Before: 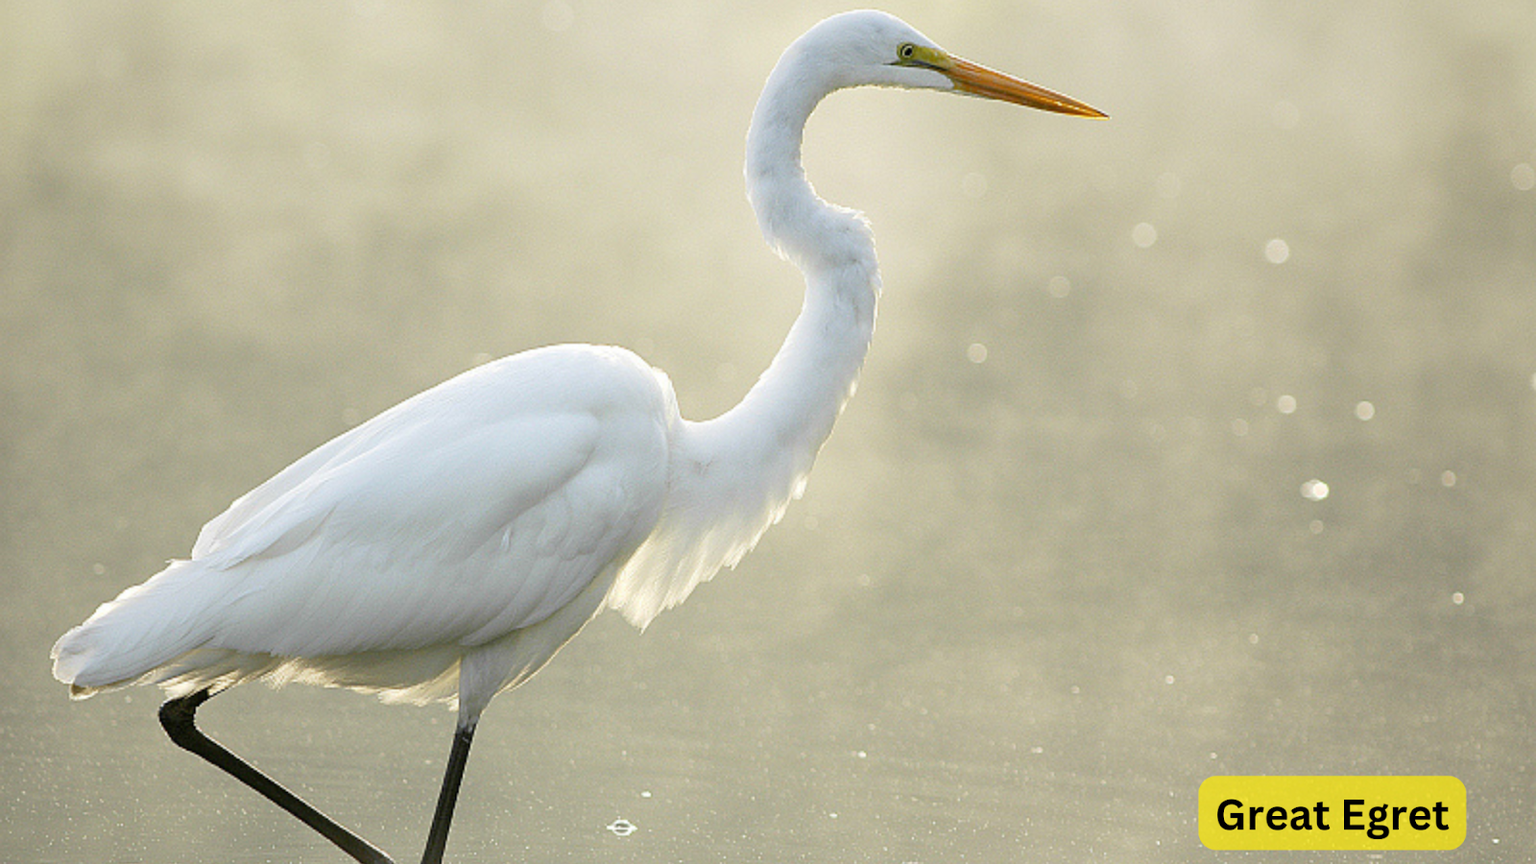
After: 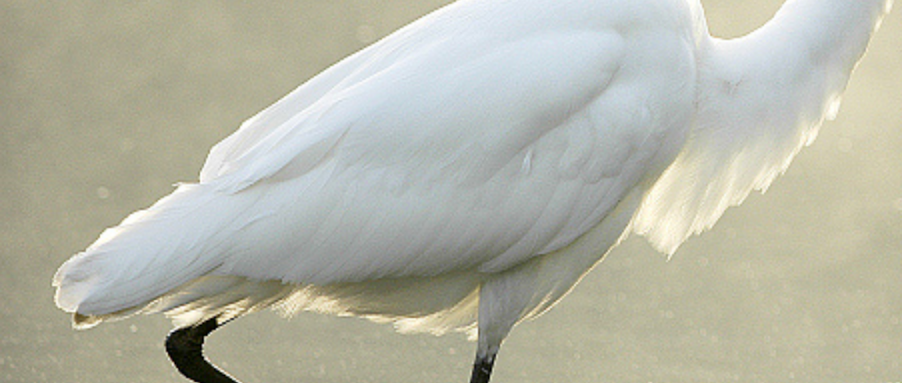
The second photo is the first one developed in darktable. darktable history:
crop: top 44.483%, right 43.593%, bottom 12.892%
shadows and highlights: shadows -30, highlights 30
